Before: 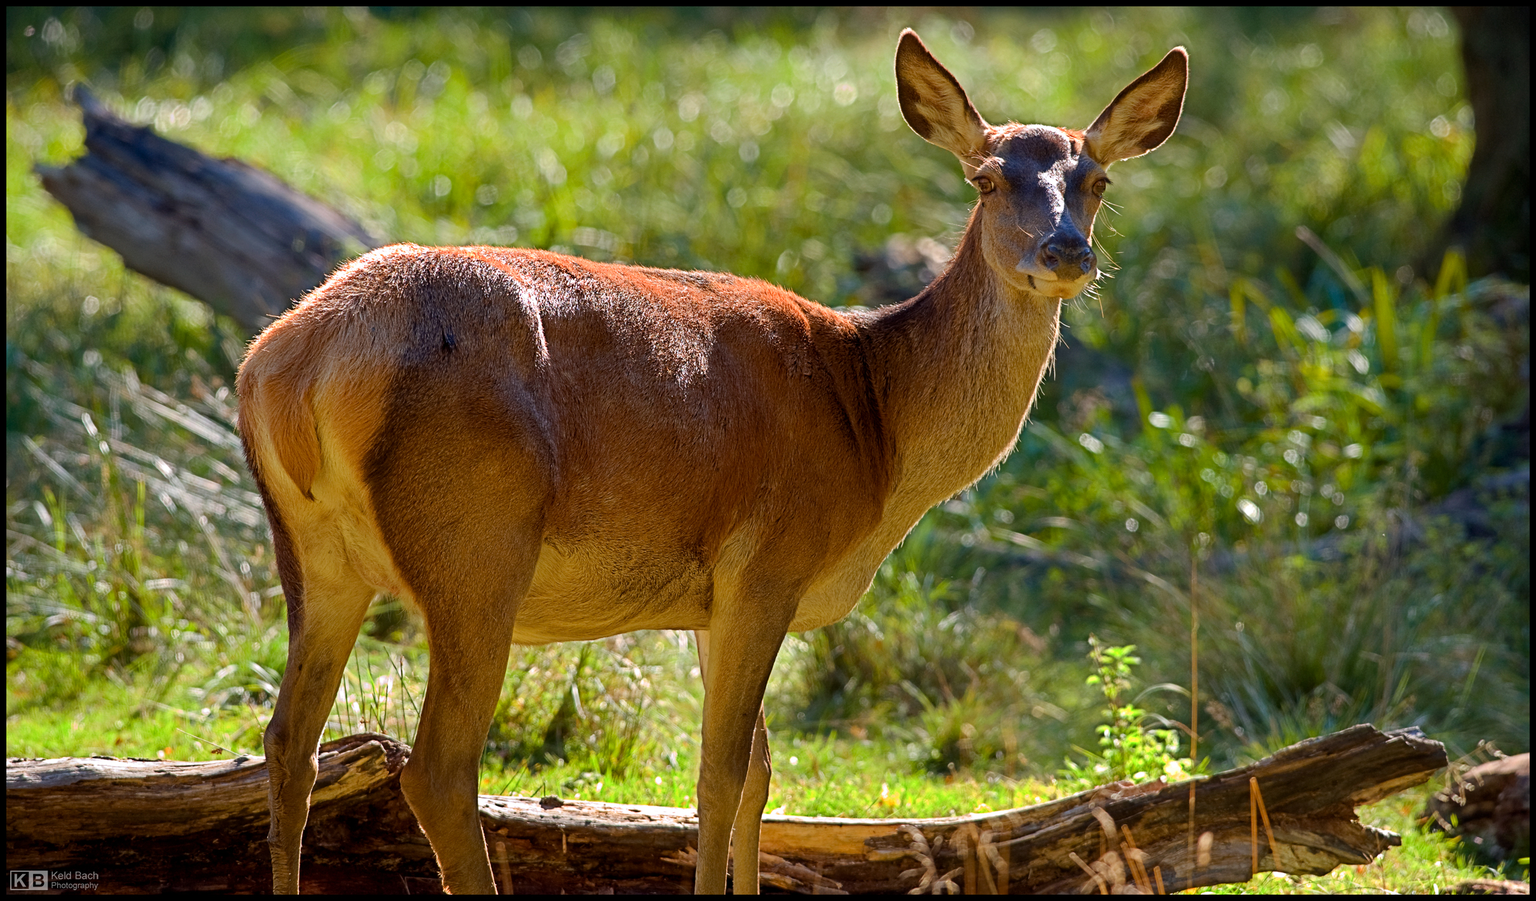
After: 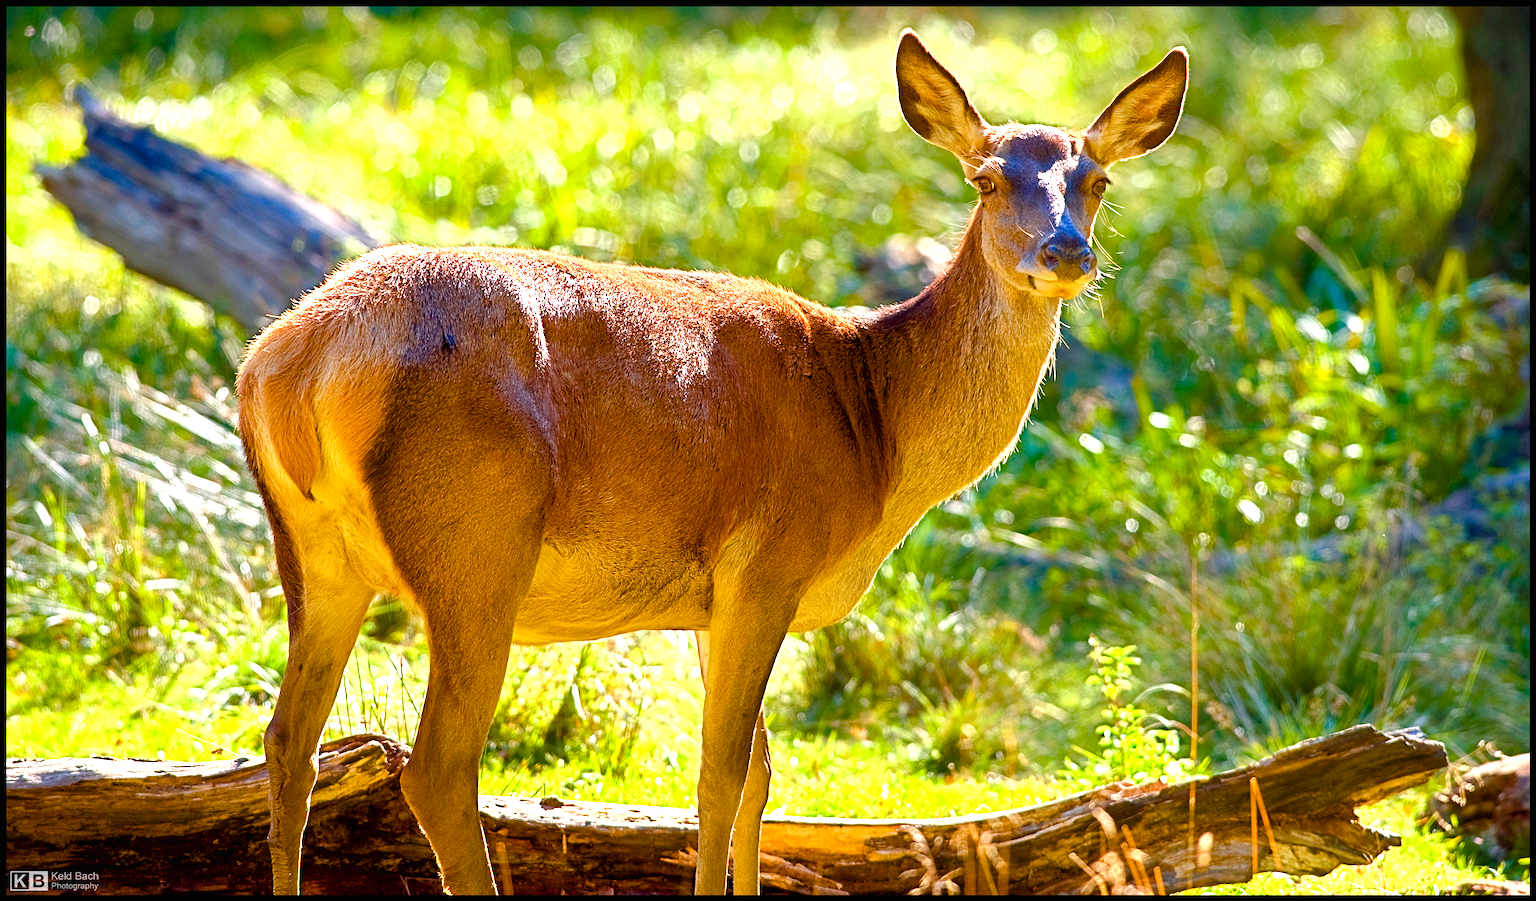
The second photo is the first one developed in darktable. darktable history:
exposure: black level correction 0, exposure 1.384 EV, compensate highlight preservation false
shadows and highlights: shadows 25.17, highlights -25.98, shadows color adjustment 98.02%, highlights color adjustment 57.75%
color balance rgb: shadows lift › chroma 0.889%, shadows lift › hue 112.94°, linear chroma grading › shadows 19.506%, linear chroma grading › highlights 2.5%, linear chroma grading › mid-tones 10.506%, perceptual saturation grading › global saturation 35.17%, perceptual saturation grading › highlights -29.989%, perceptual saturation grading › shadows 35.792%
